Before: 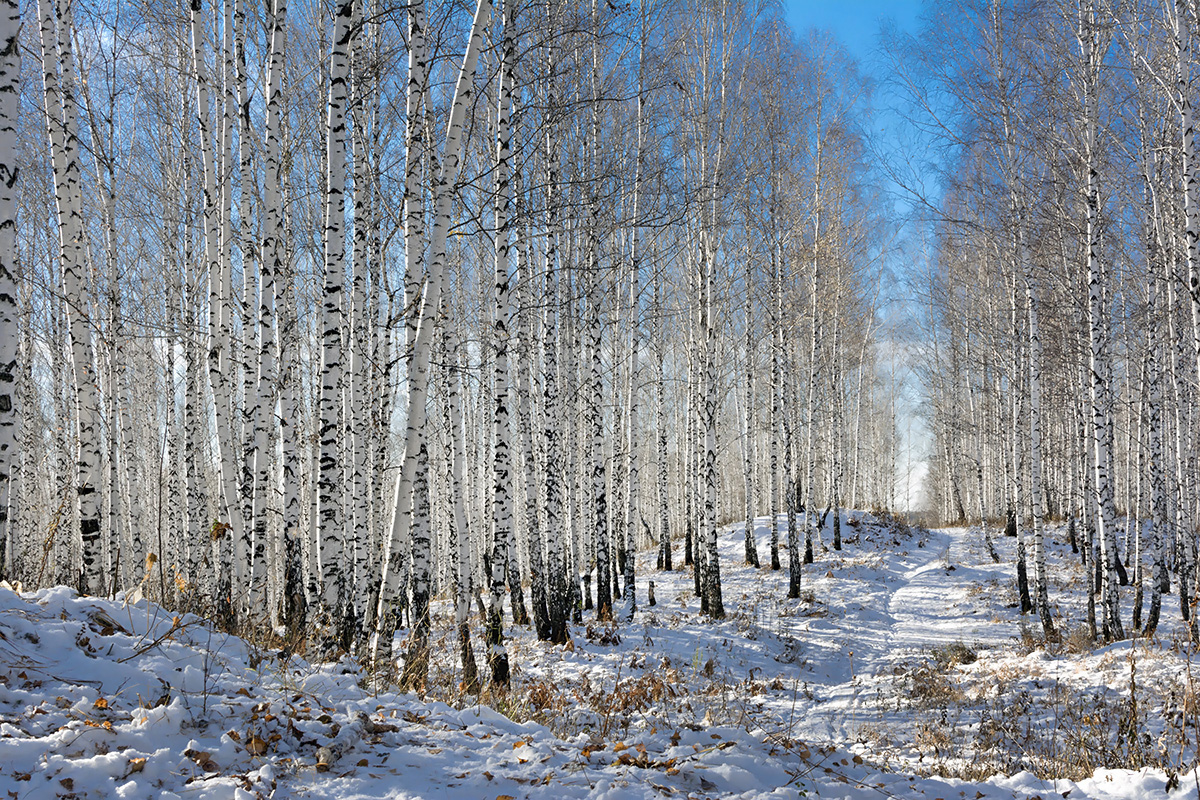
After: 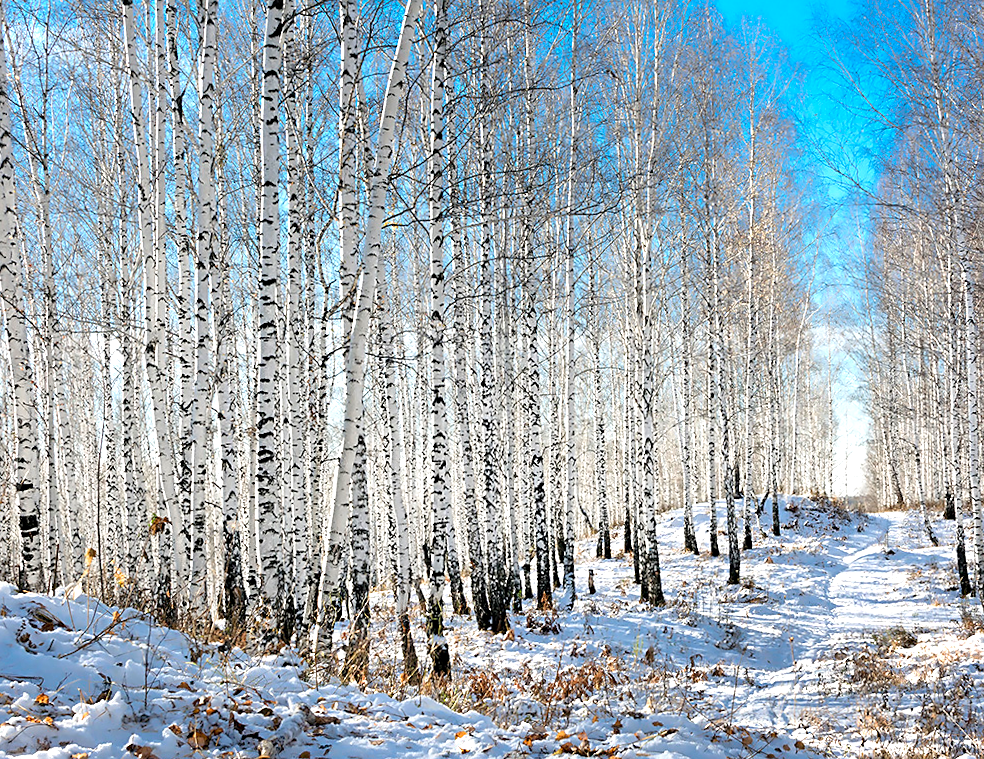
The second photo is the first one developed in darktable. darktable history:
sharpen: radius 1.608, amount 0.375, threshold 1.545
contrast equalizer: y [[0.518, 0.517, 0.501, 0.5, 0.5, 0.5], [0.5 ×6], [0.5 ×6], [0 ×6], [0 ×6]]
exposure: black level correction 0, exposure 0.7 EV, compensate highlight preservation false
crop and rotate: angle 0.792°, left 4.37%, top 0.438%, right 11.864%, bottom 2.63%
